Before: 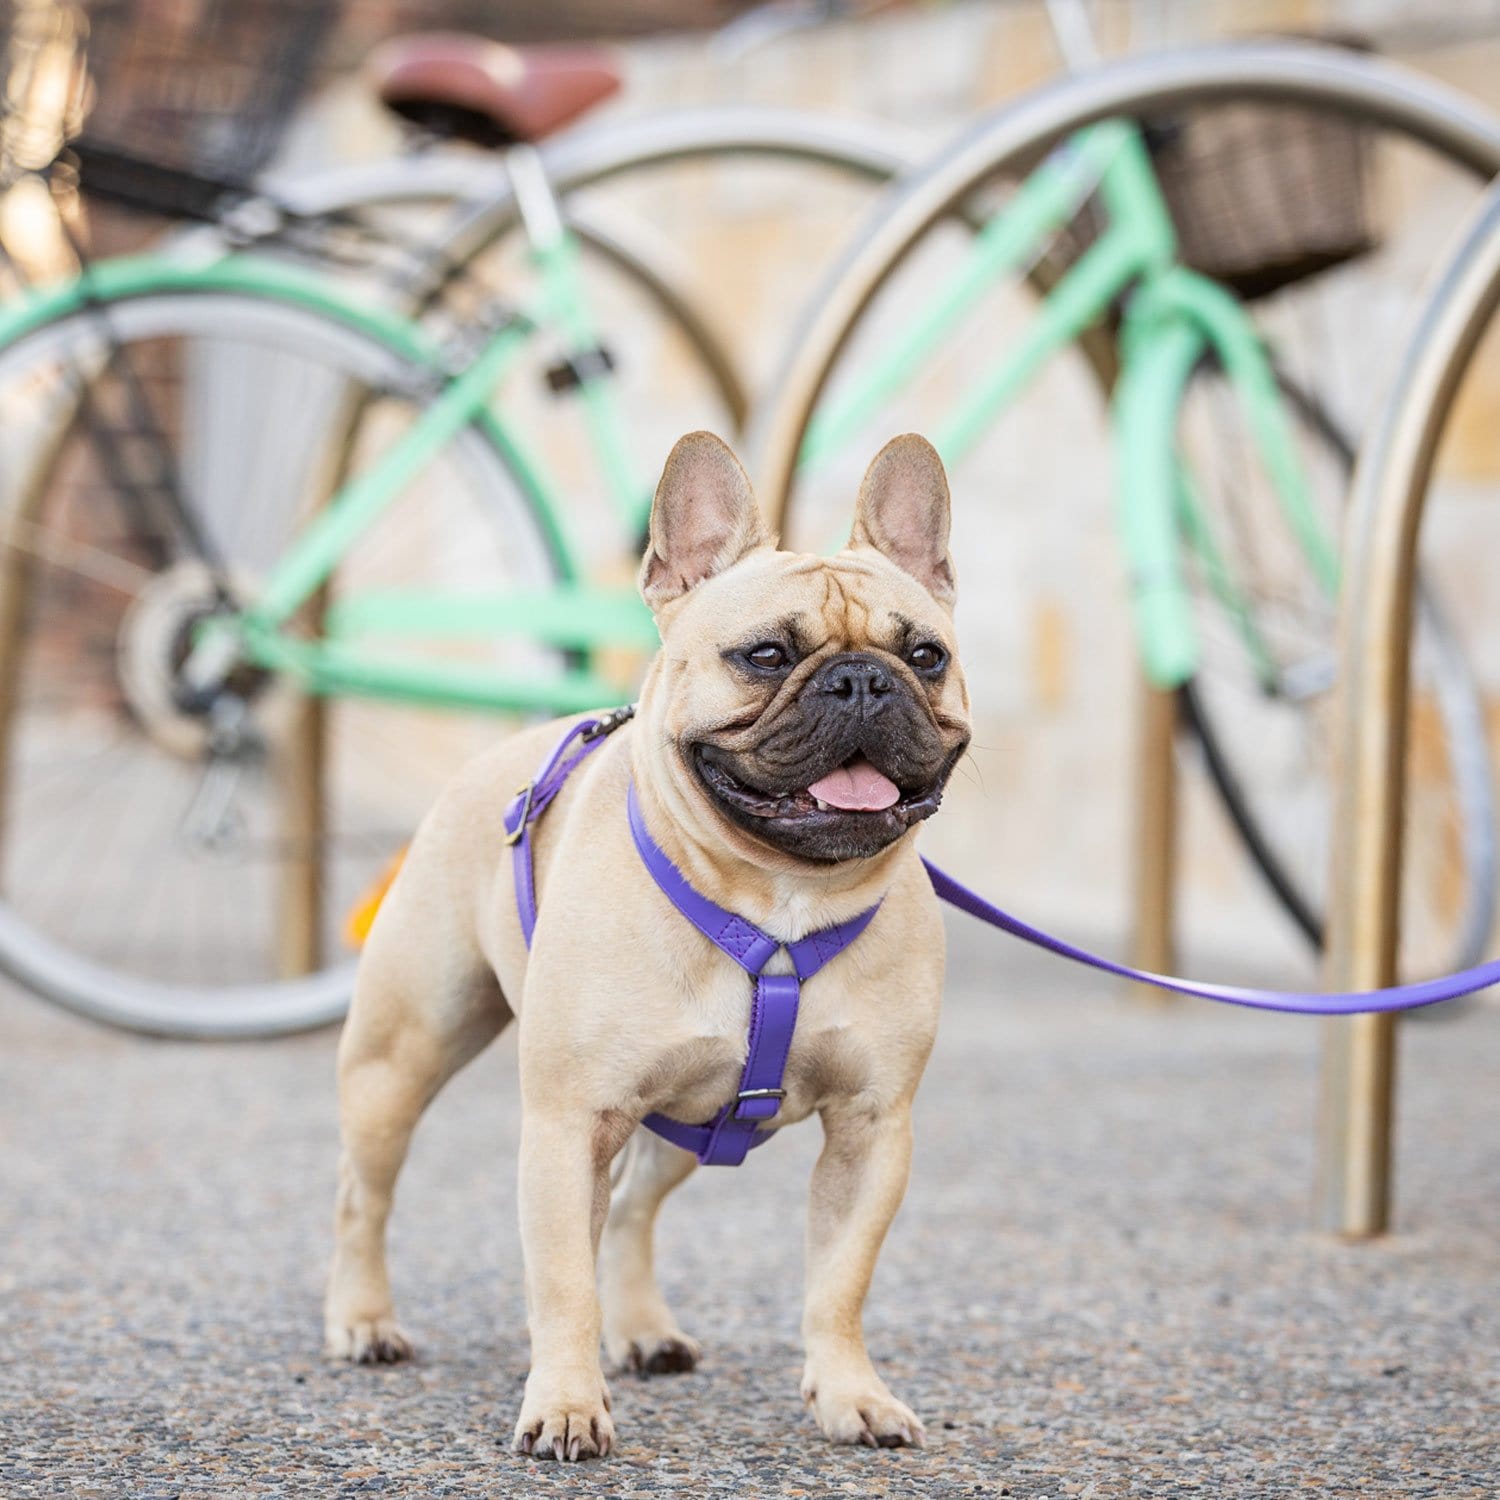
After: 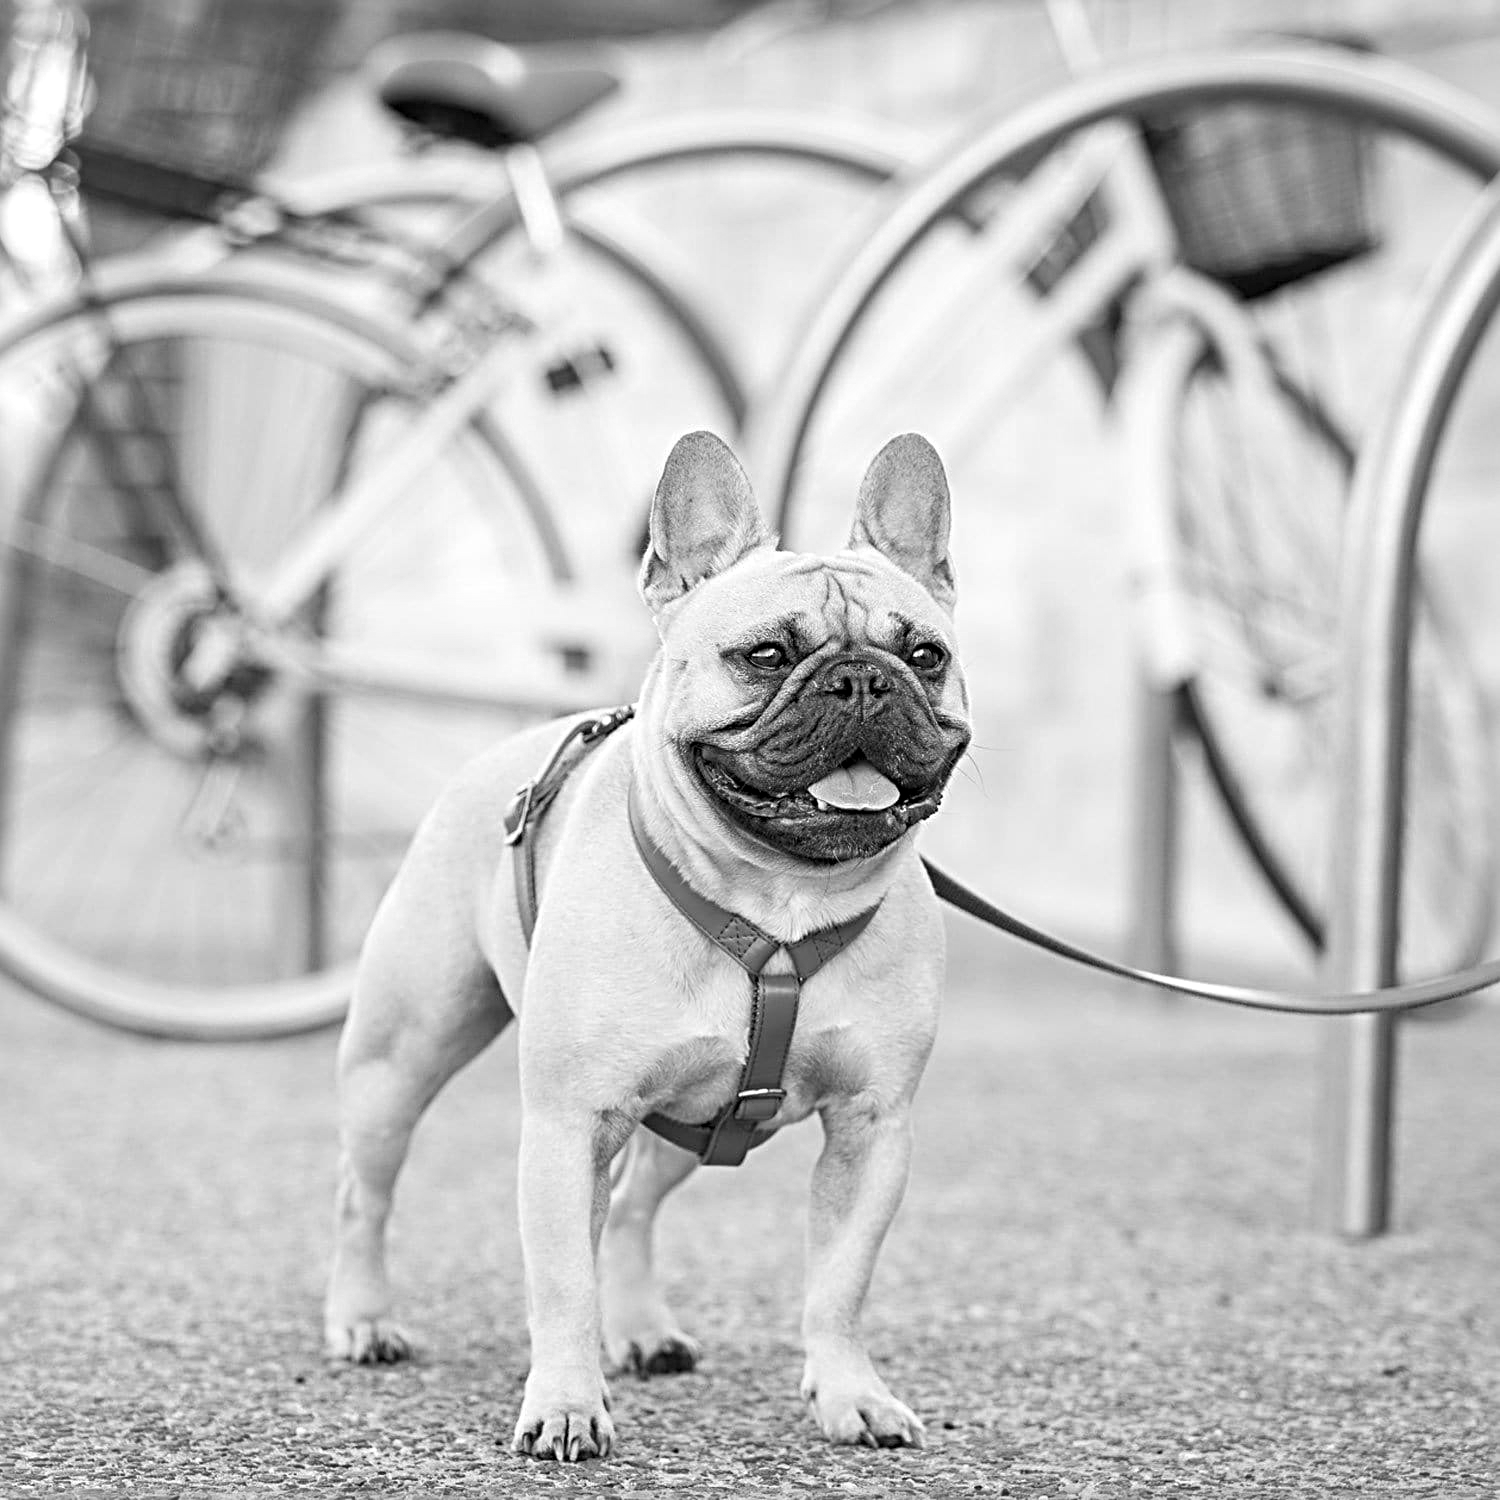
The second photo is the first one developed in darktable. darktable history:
monochrome: on, module defaults
sharpen: radius 4.883
exposure: exposure 0.2 EV, compensate highlight preservation false
vignetting: fall-off start 100%, brightness 0.05, saturation 0
